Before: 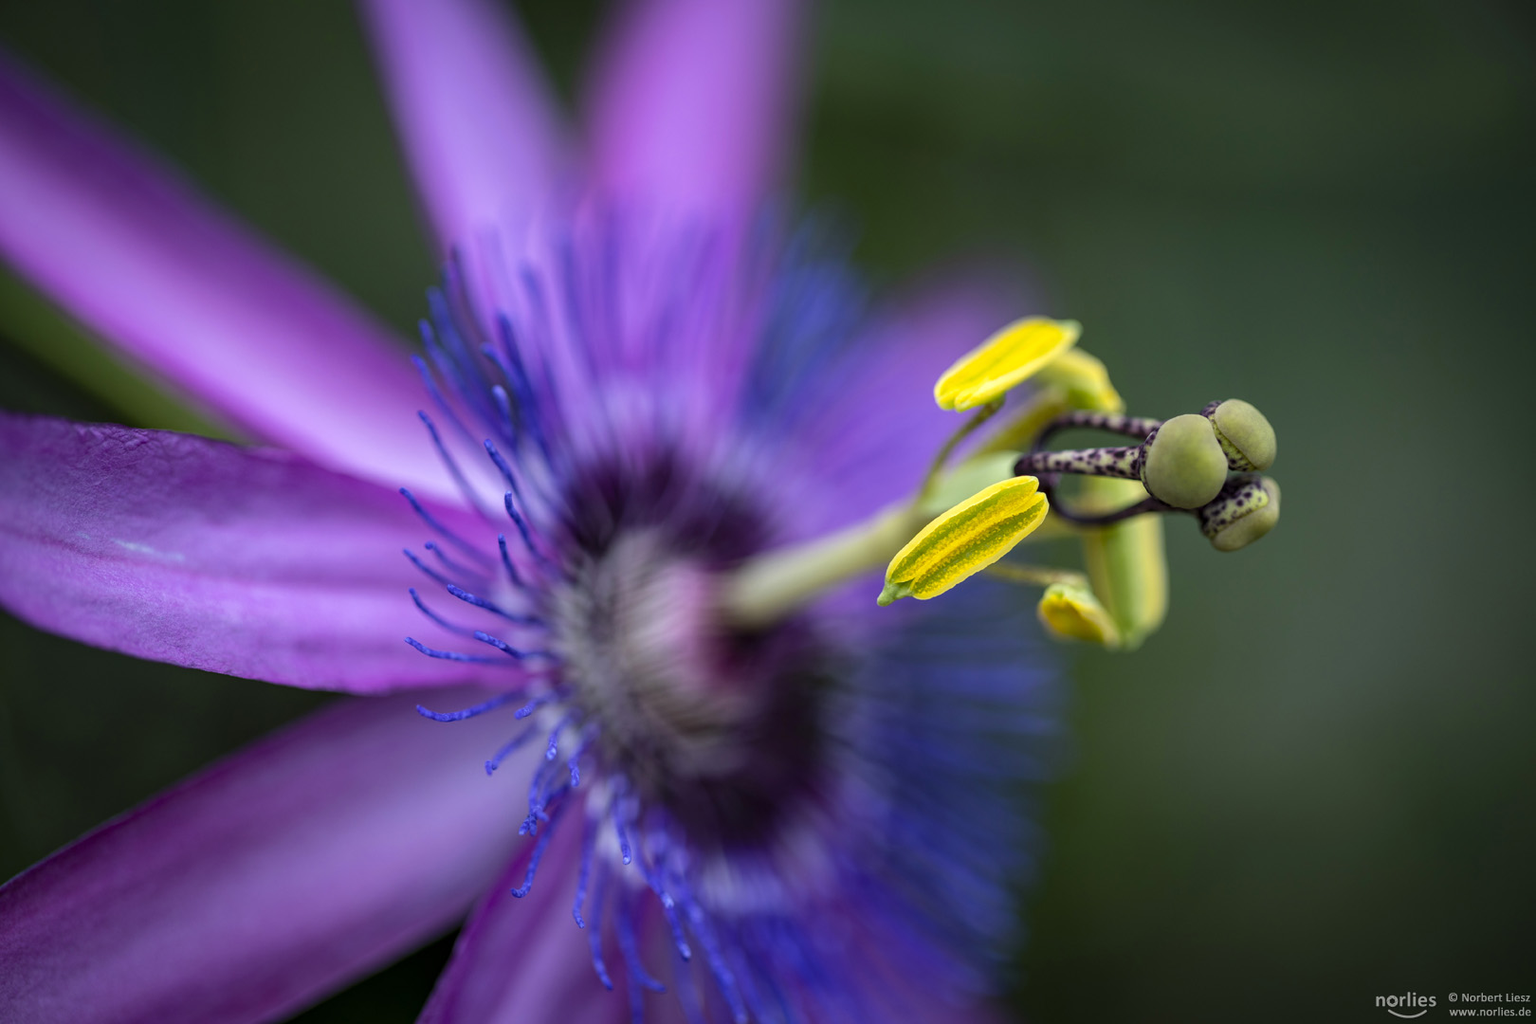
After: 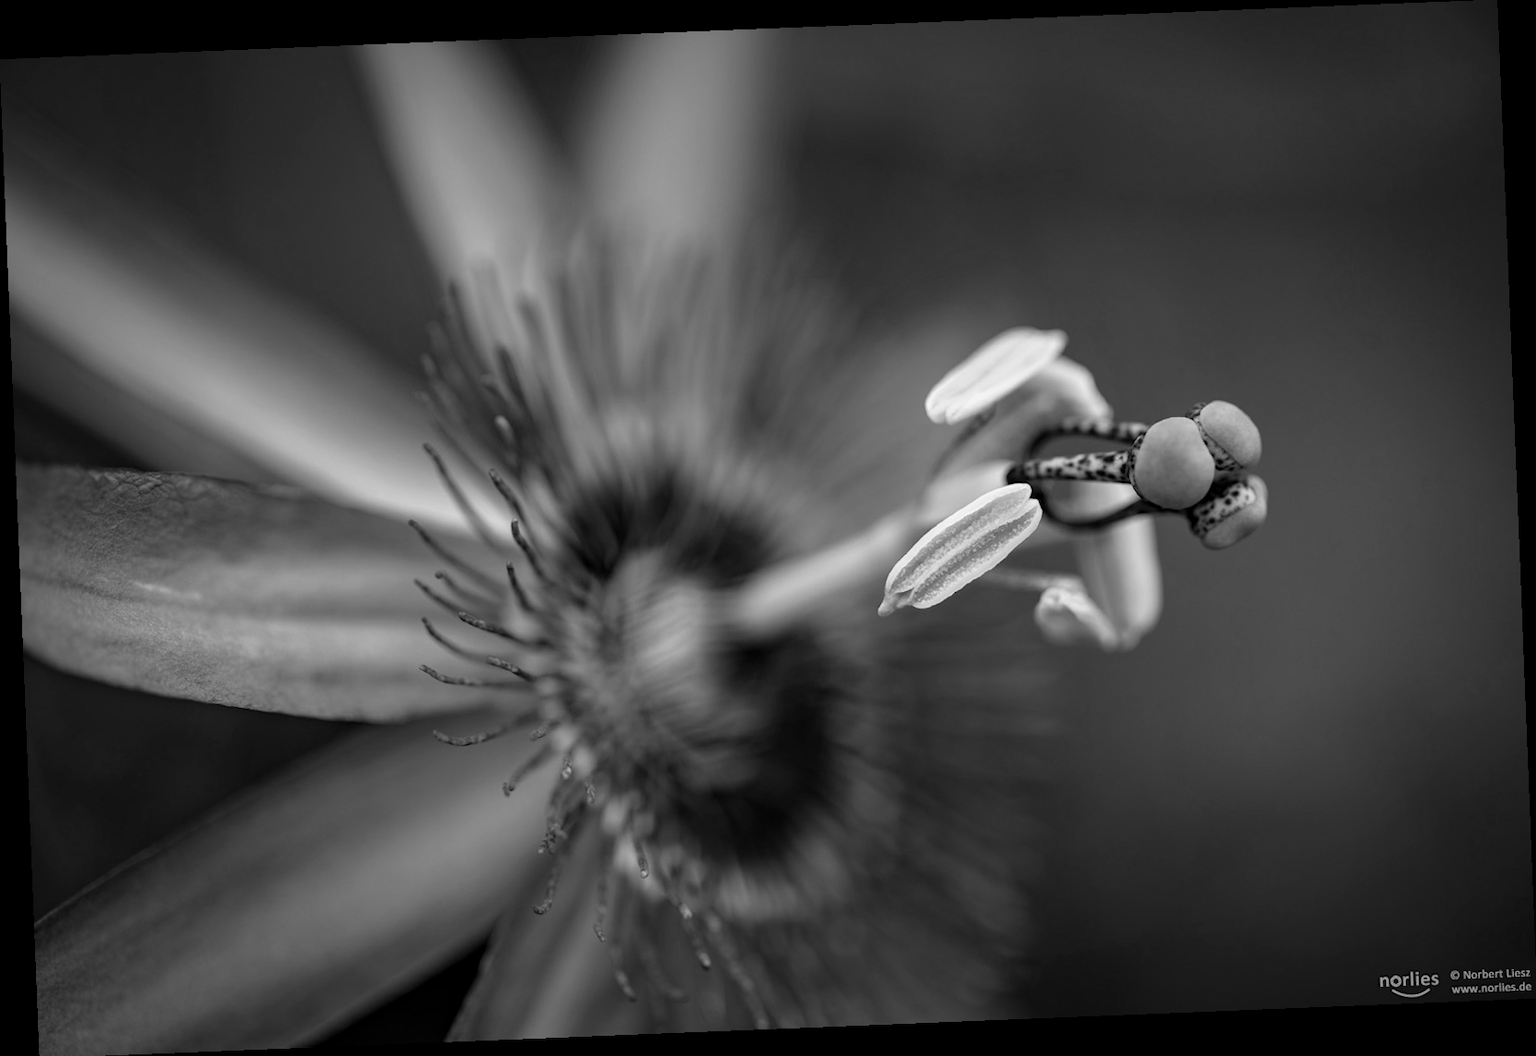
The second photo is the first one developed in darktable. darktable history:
haze removal: compatibility mode true, adaptive false
rotate and perspective: rotation -2.29°, automatic cropping off
monochrome: a 2.21, b -1.33, size 2.2
